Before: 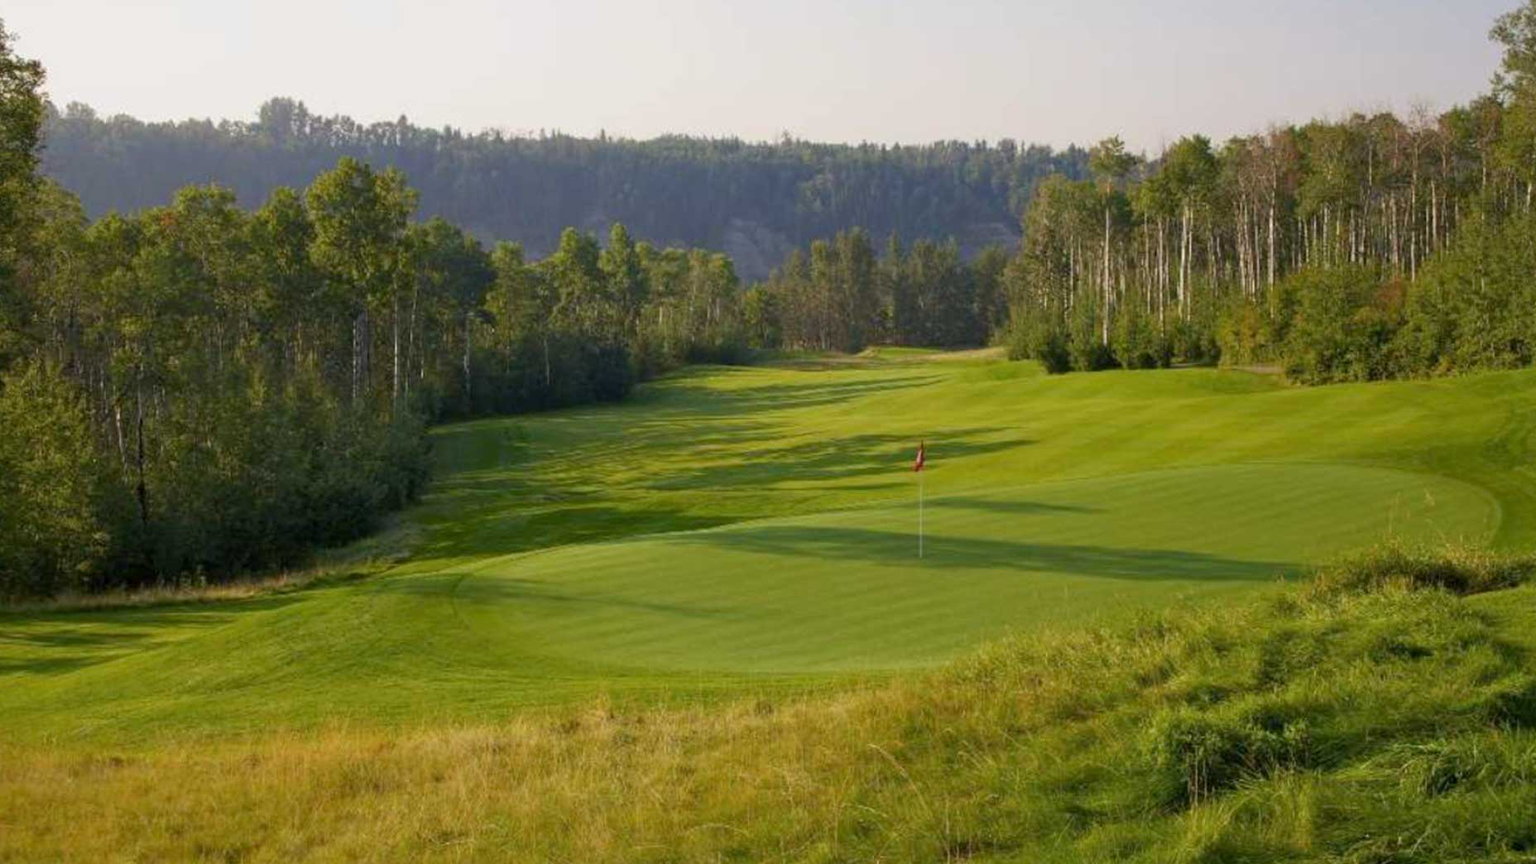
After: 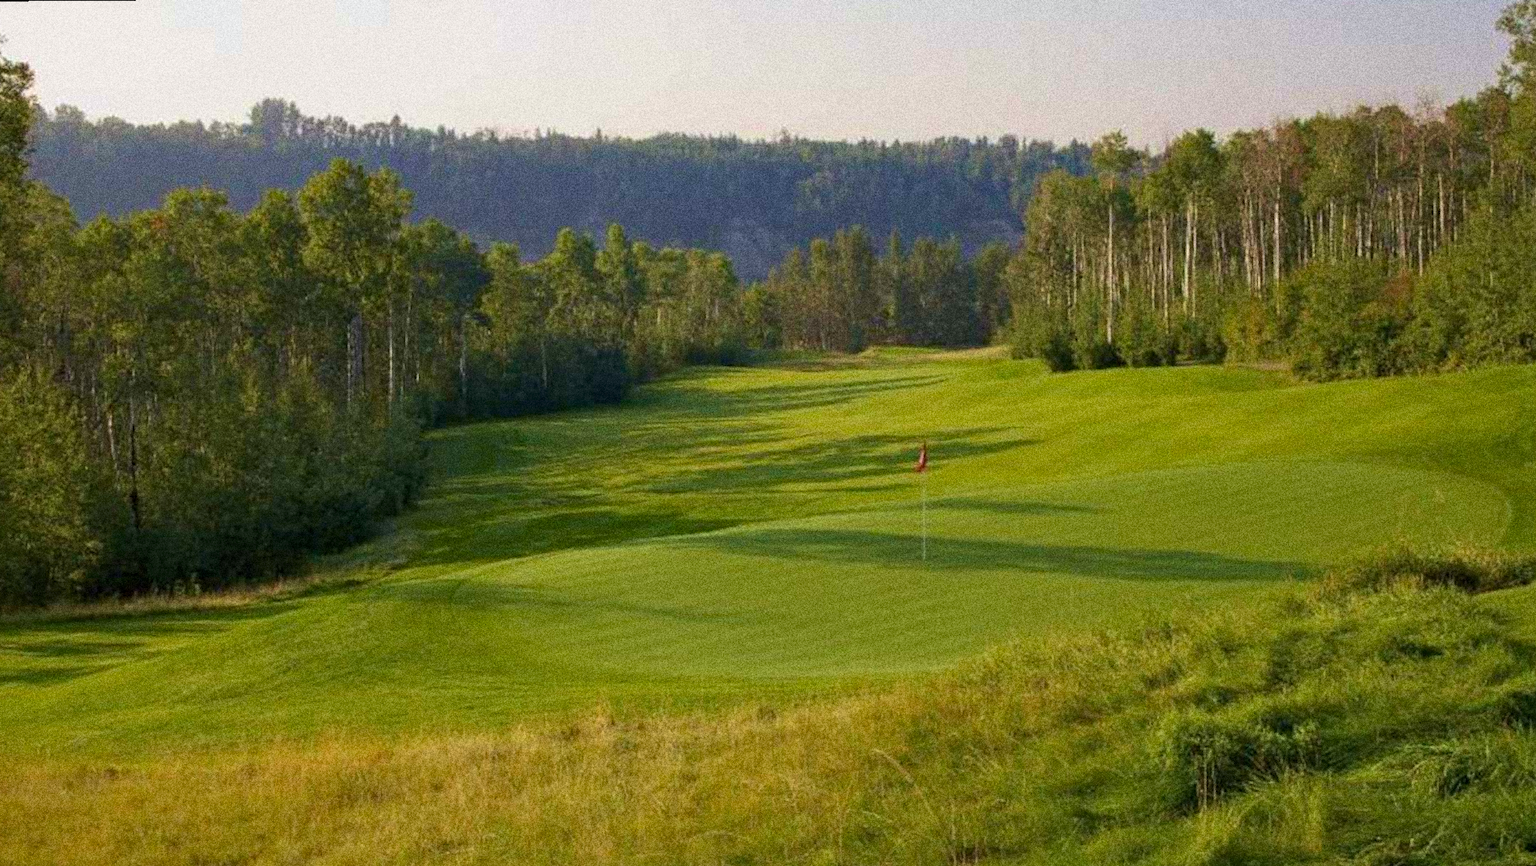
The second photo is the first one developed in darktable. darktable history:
rotate and perspective: rotation -0.45°, automatic cropping original format, crop left 0.008, crop right 0.992, crop top 0.012, crop bottom 0.988
velvia: on, module defaults
haze removal: compatibility mode true, adaptive false
grain: coarseness 14.49 ISO, strength 48.04%, mid-tones bias 35%
